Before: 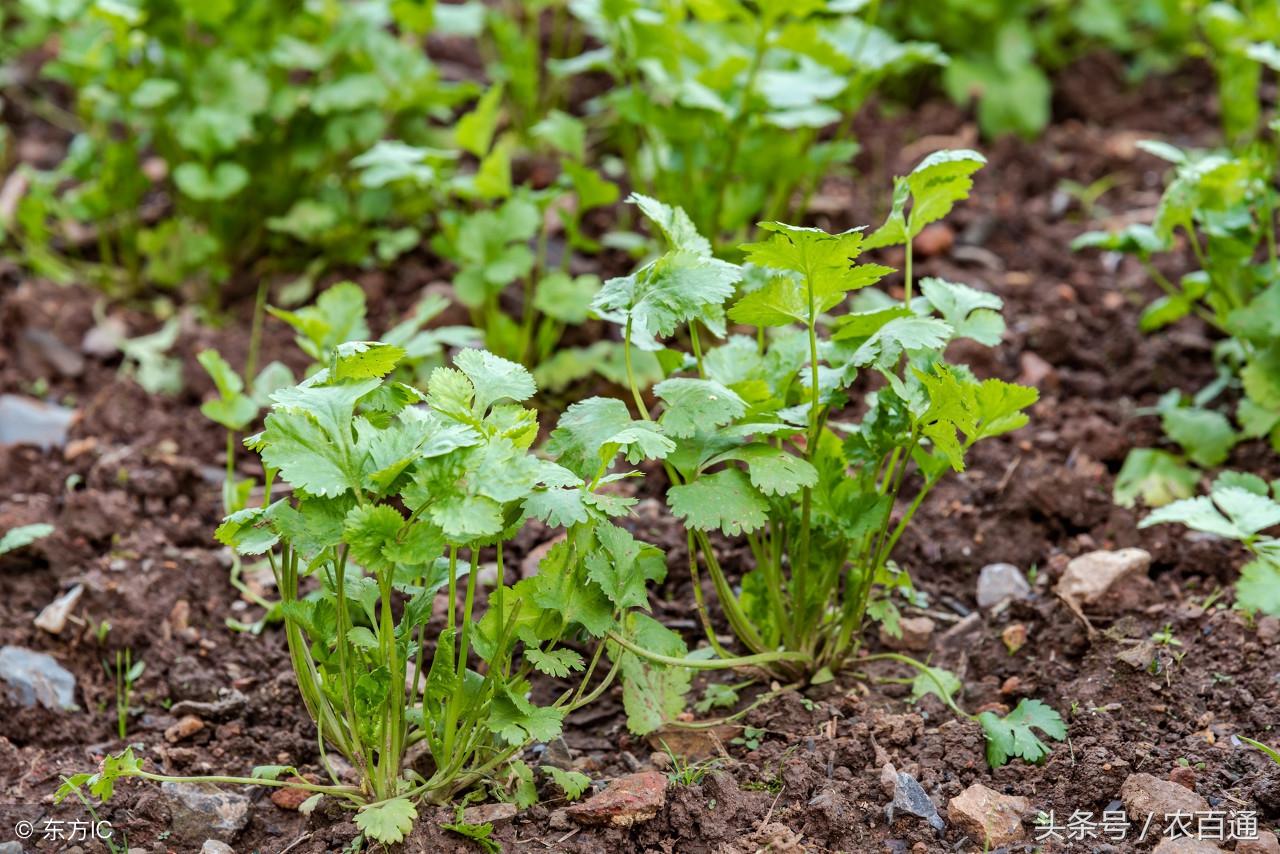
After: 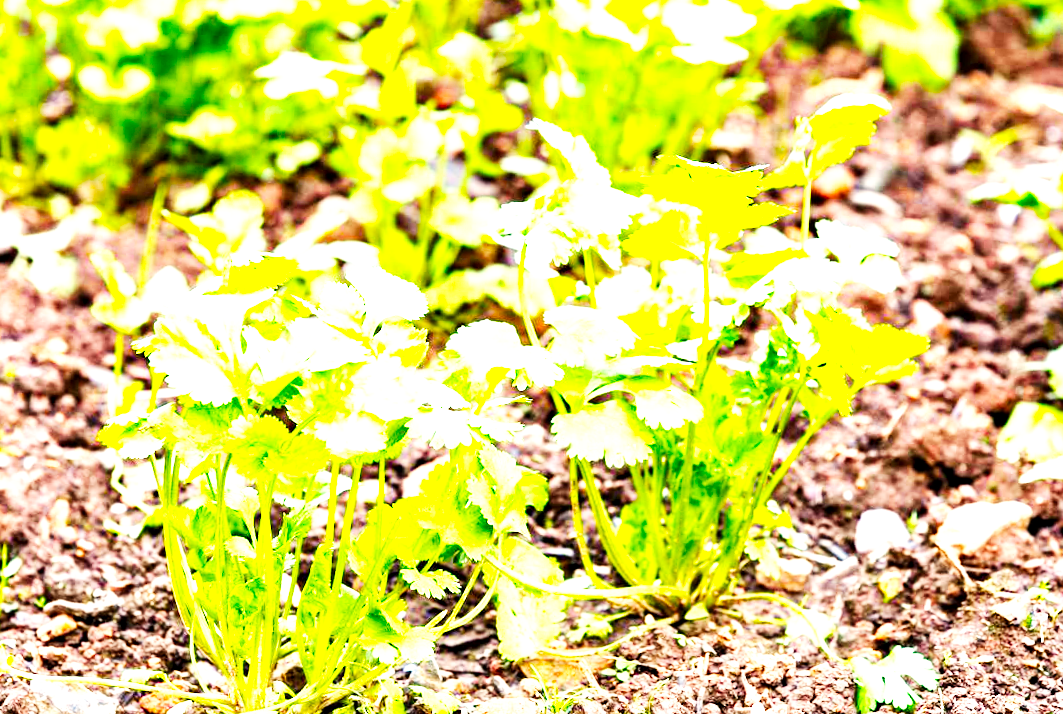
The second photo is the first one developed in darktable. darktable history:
color balance rgb: power › luminance -7.704%, power › chroma 1.08%, power › hue 216.76°, highlights gain › chroma 3.048%, highlights gain › hue 78.78°, linear chroma grading › global chroma 9.103%, perceptual saturation grading › global saturation 19.749%
exposure: black level correction 0.001, exposure 1.652 EV, compensate highlight preservation false
local contrast: highlights 106%, shadows 98%, detail 120%, midtone range 0.2
contrast brightness saturation: contrast 0.04, saturation 0.162
base curve: curves: ch0 [(0, 0) (0.007, 0.004) (0.027, 0.03) (0.046, 0.07) (0.207, 0.54) (0.442, 0.872) (0.673, 0.972) (1, 1)], preserve colors none
crop and rotate: angle -3.27°, left 5.269%, top 5.218%, right 4.664%, bottom 4.105%
tone equalizer: edges refinement/feathering 500, mask exposure compensation -1.57 EV, preserve details guided filter
